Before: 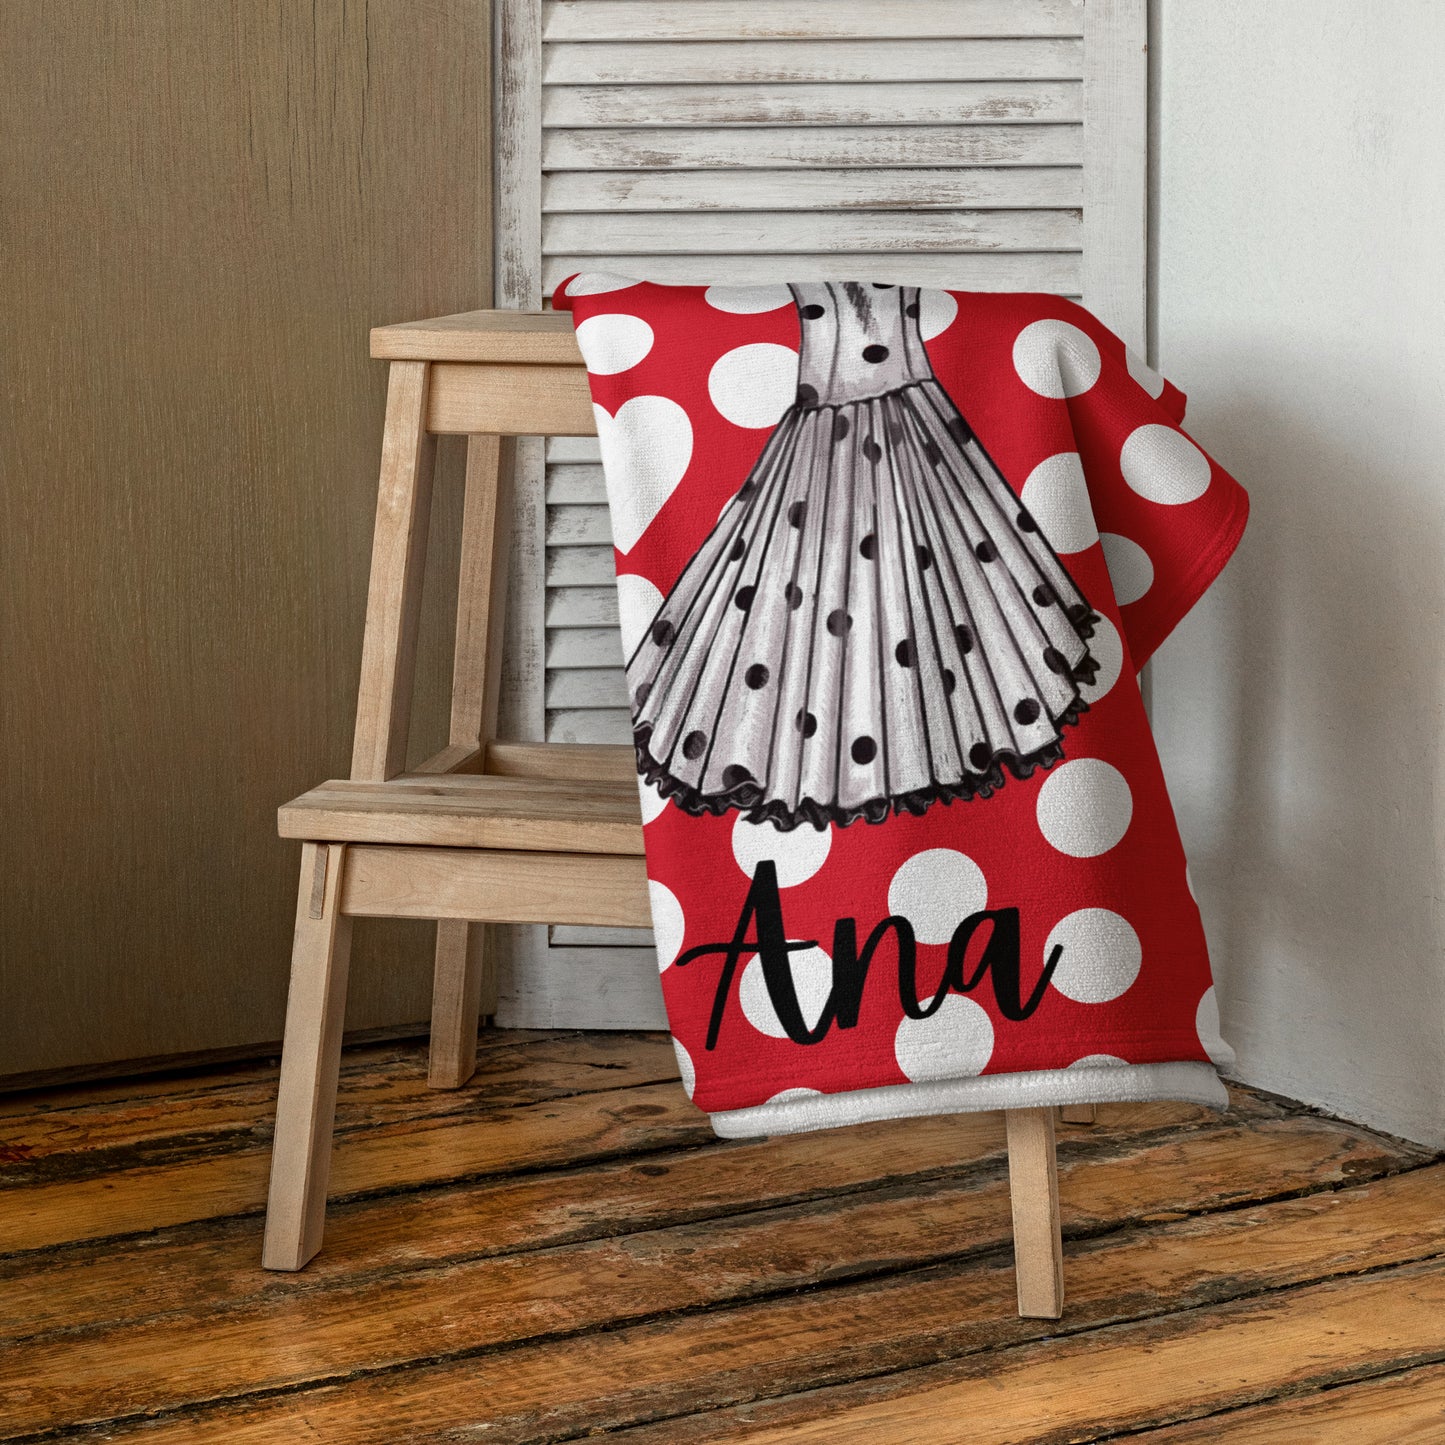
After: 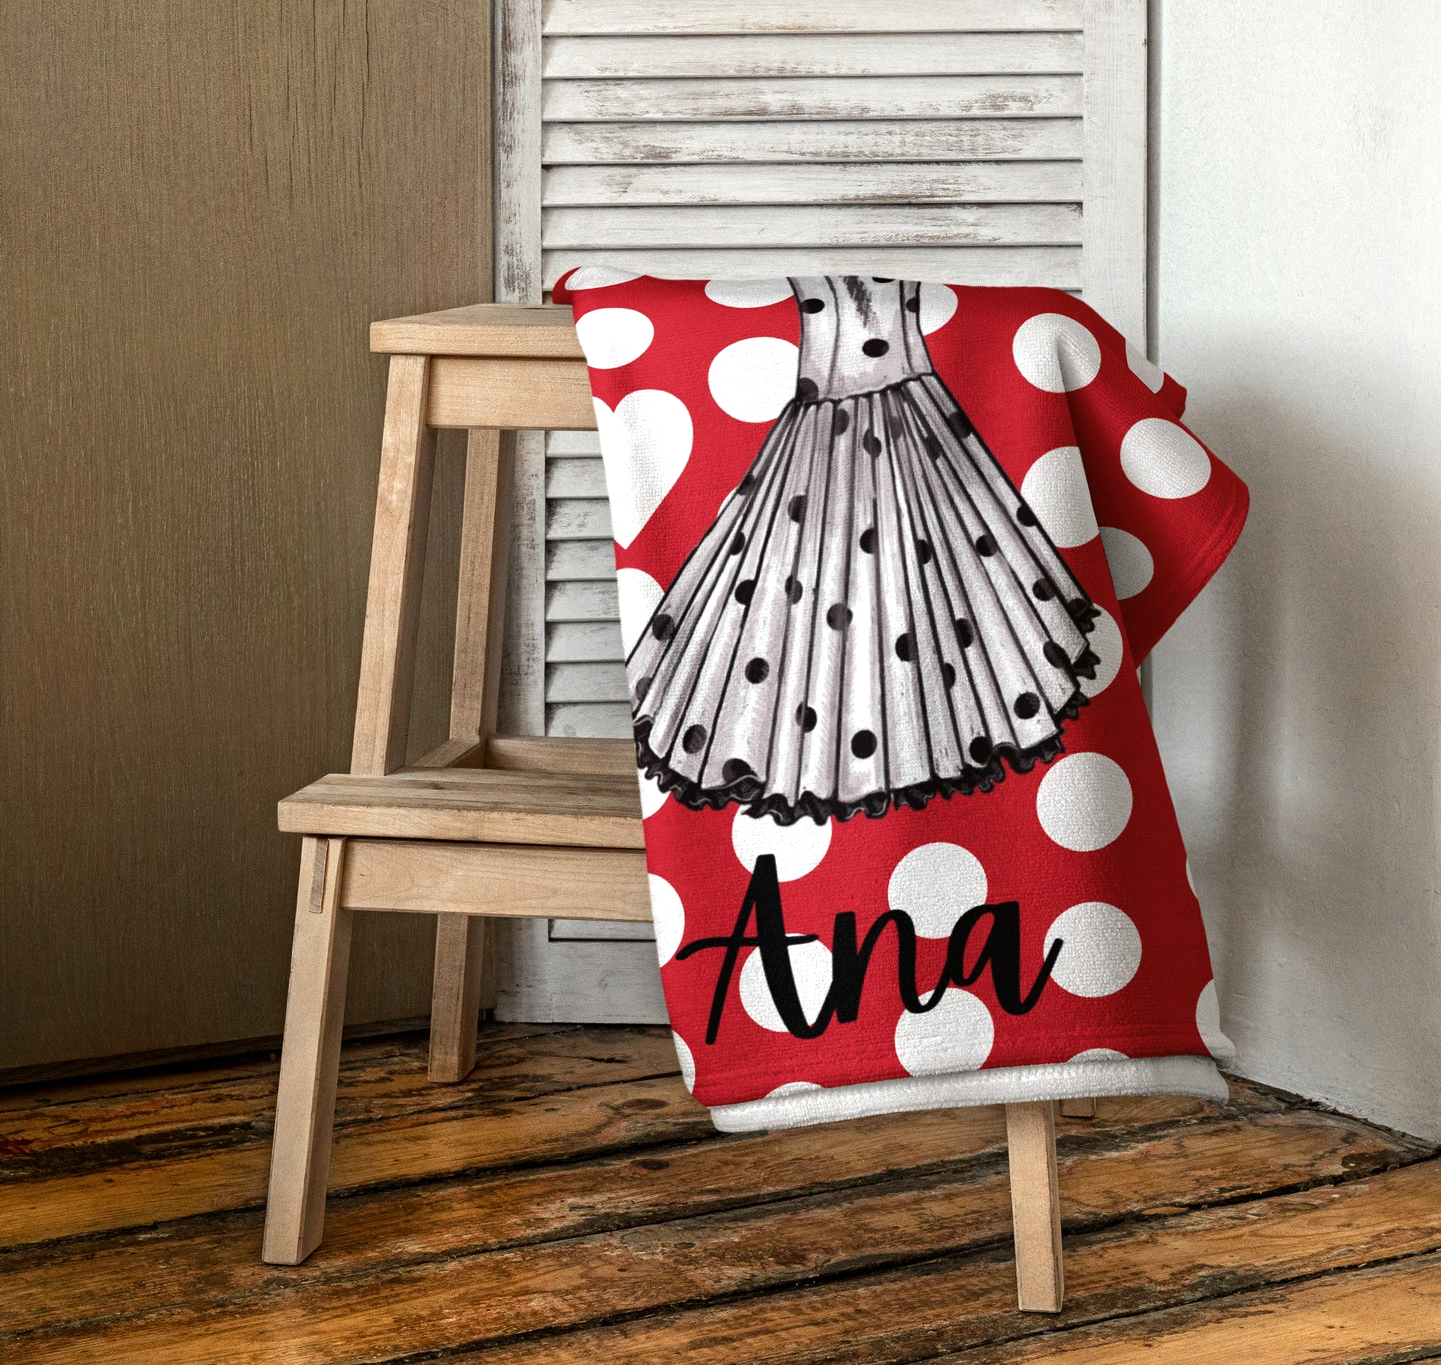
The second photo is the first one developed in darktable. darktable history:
tone equalizer: -8 EV -0.417 EV, -7 EV -0.389 EV, -6 EV -0.333 EV, -5 EV -0.222 EV, -3 EV 0.222 EV, -2 EV 0.333 EV, -1 EV 0.389 EV, +0 EV 0.417 EV, edges refinement/feathering 500, mask exposure compensation -1.57 EV, preserve details no
crop: top 0.448%, right 0.264%, bottom 5.045%
